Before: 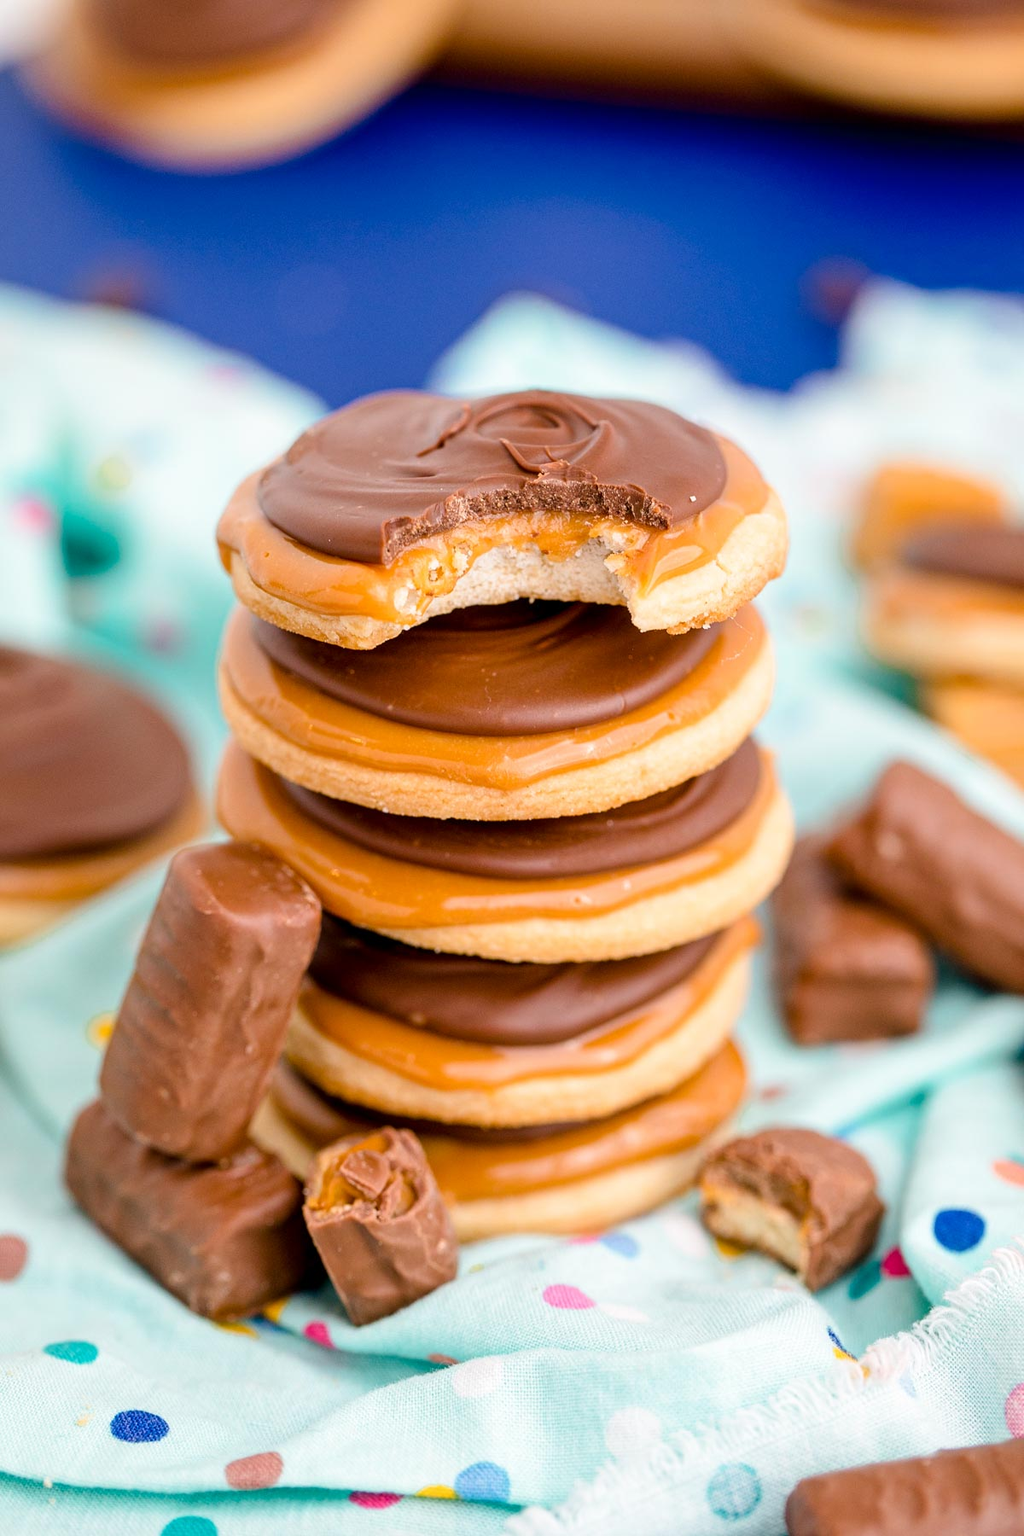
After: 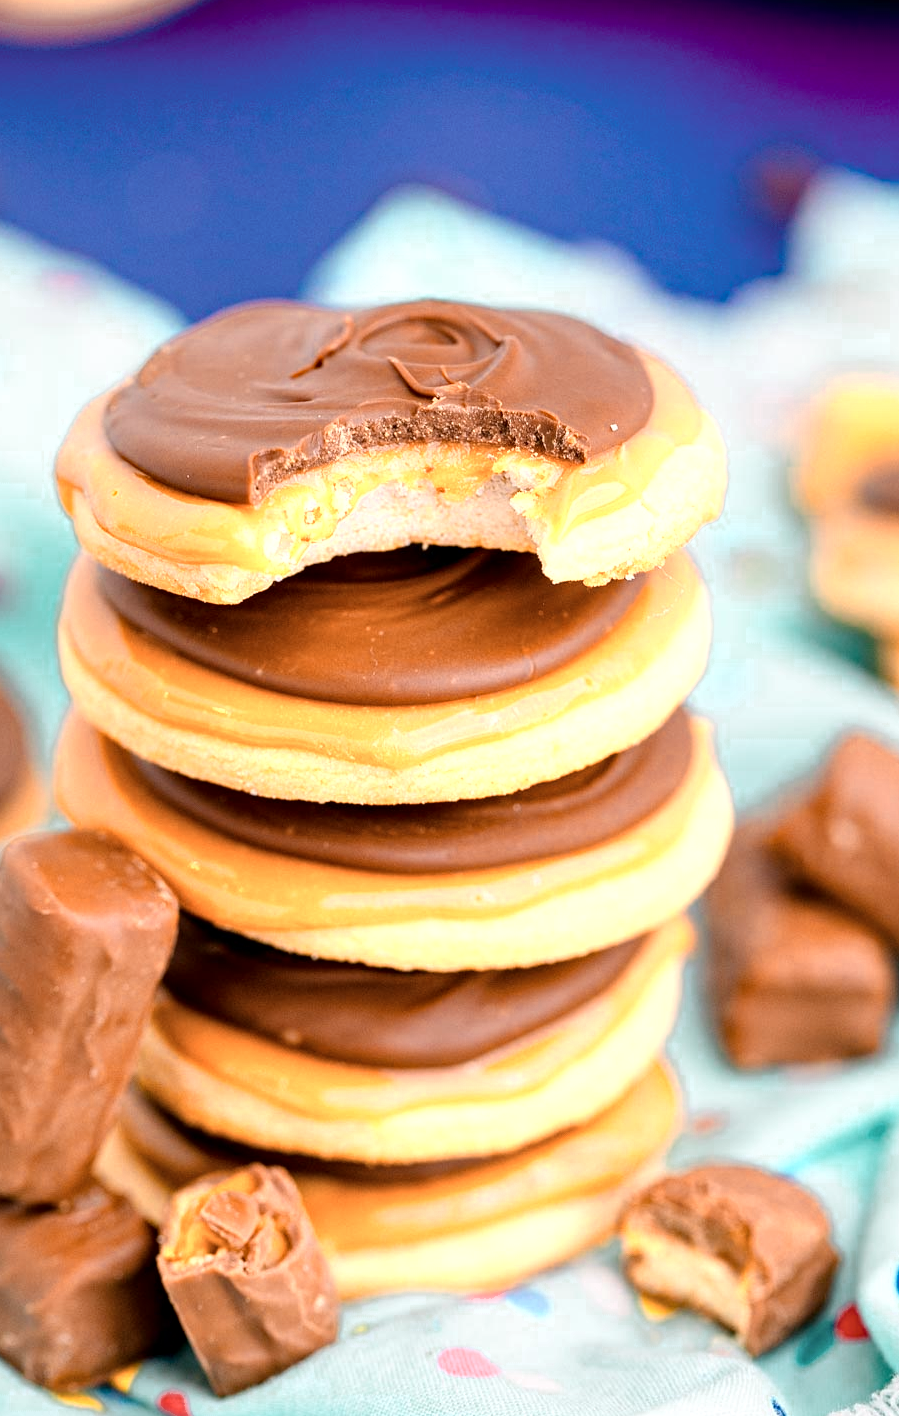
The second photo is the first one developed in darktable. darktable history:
color zones: curves: ch0 [(0.018, 0.548) (0.197, 0.654) (0.425, 0.447) (0.605, 0.658) (0.732, 0.579)]; ch1 [(0.105, 0.531) (0.224, 0.531) (0.386, 0.39) (0.618, 0.456) (0.732, 0.456) (0.956, 0.421)]; ch2 [(0.039, 0.583) (0.215, 0.465) (0.399, 0.544) (0.465, 0.548) (0.614, 0.447) (0.724, 0.43) (0.882, 0.623) (0.956, 0.632)]
haze removal: compatibility mode true, adaptive false
exposure: compensate highlight preservation false
crop: left 16.565%, top 8.738%, right 8.442%, bottom 12.574%
